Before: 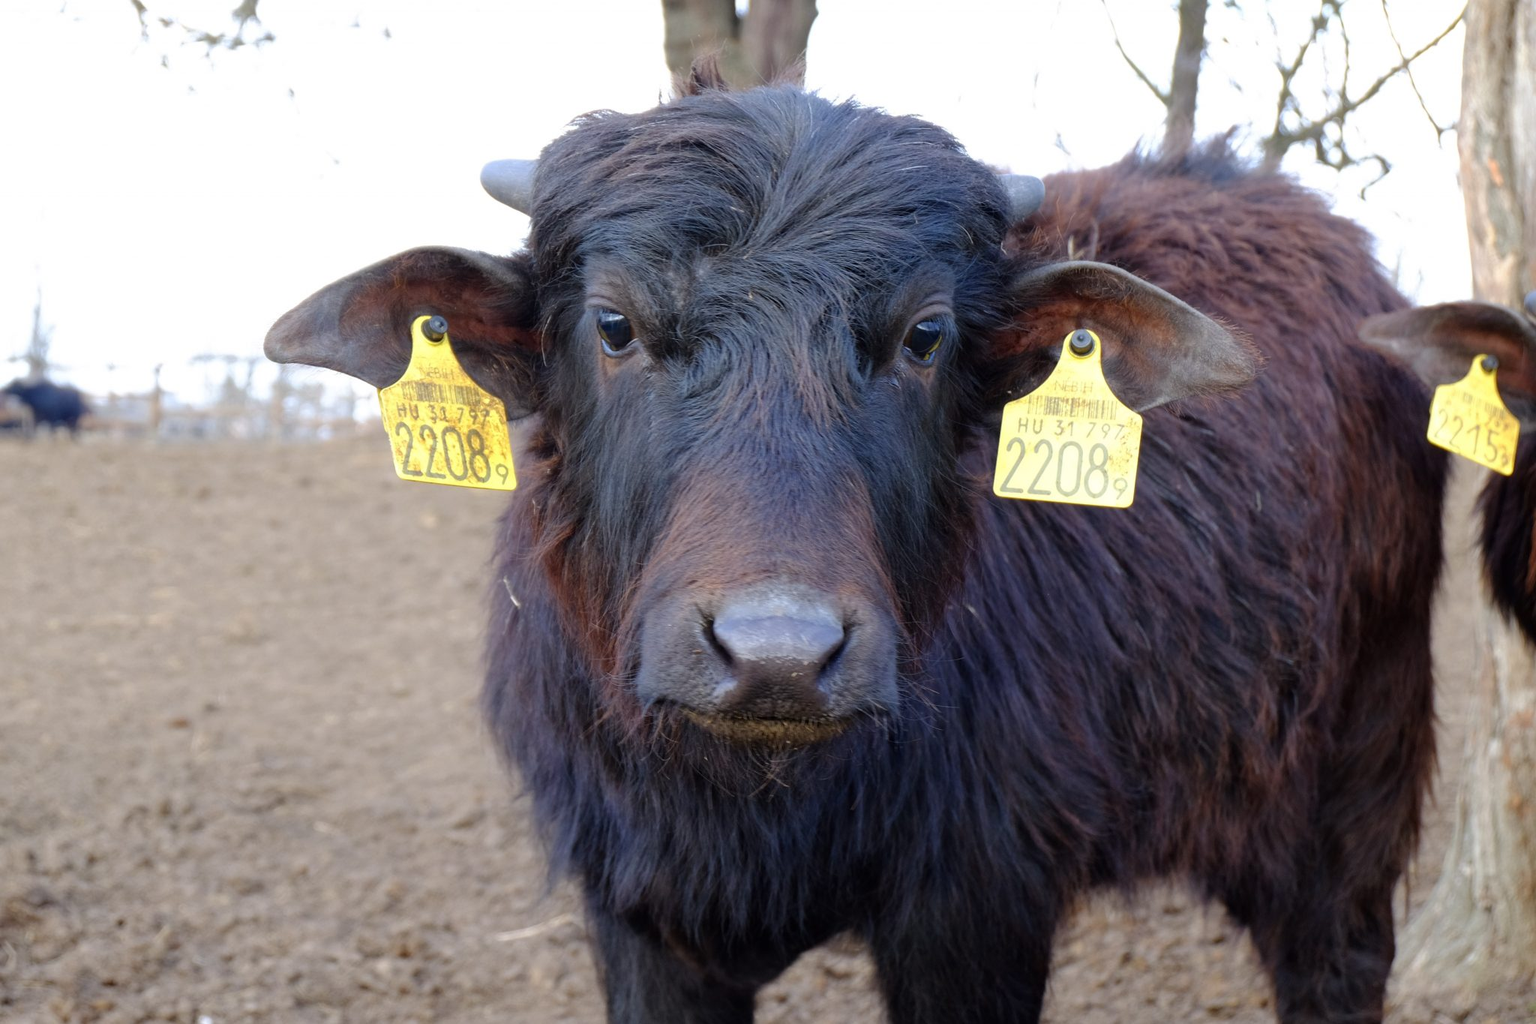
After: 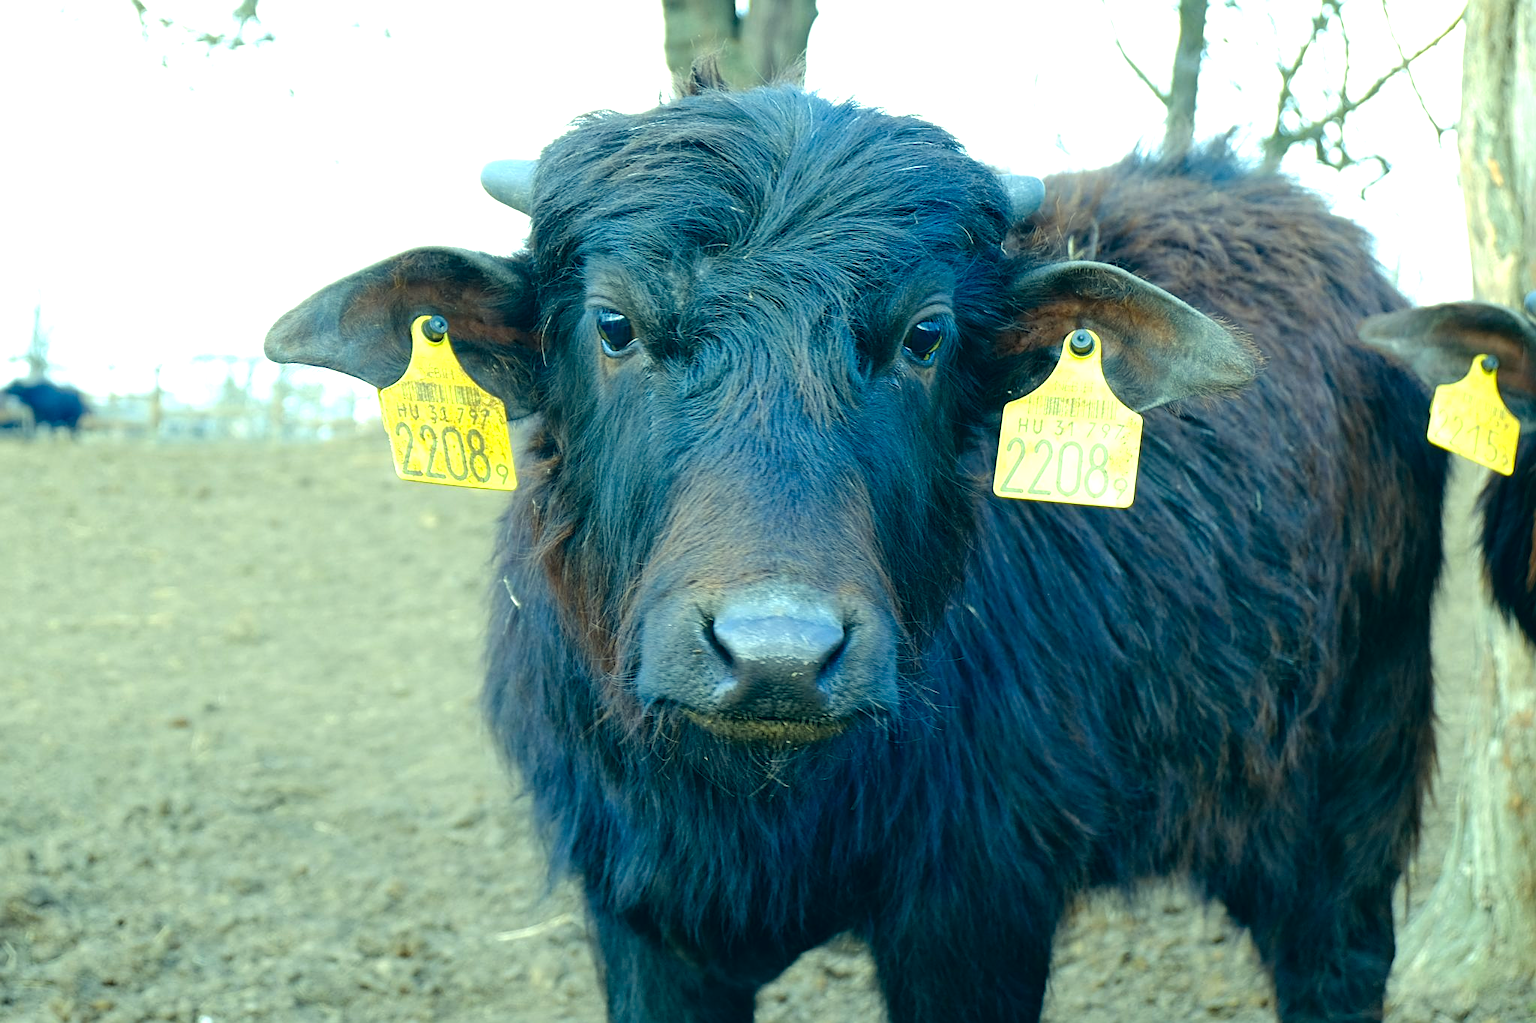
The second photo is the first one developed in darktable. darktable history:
sharpen: on, module defaults
exposure: exposure 0.61 EV, compensate exposure bias true, compensate highlight preservation false
color balance rgb: linear chroma grading › global chroma 9.821%, perceptual saturation grading › global saturation 0.214%
color correction: highlights a* -19.39, highlights b* 9.8, shadows a* -20.83, shadows b* -11.32
